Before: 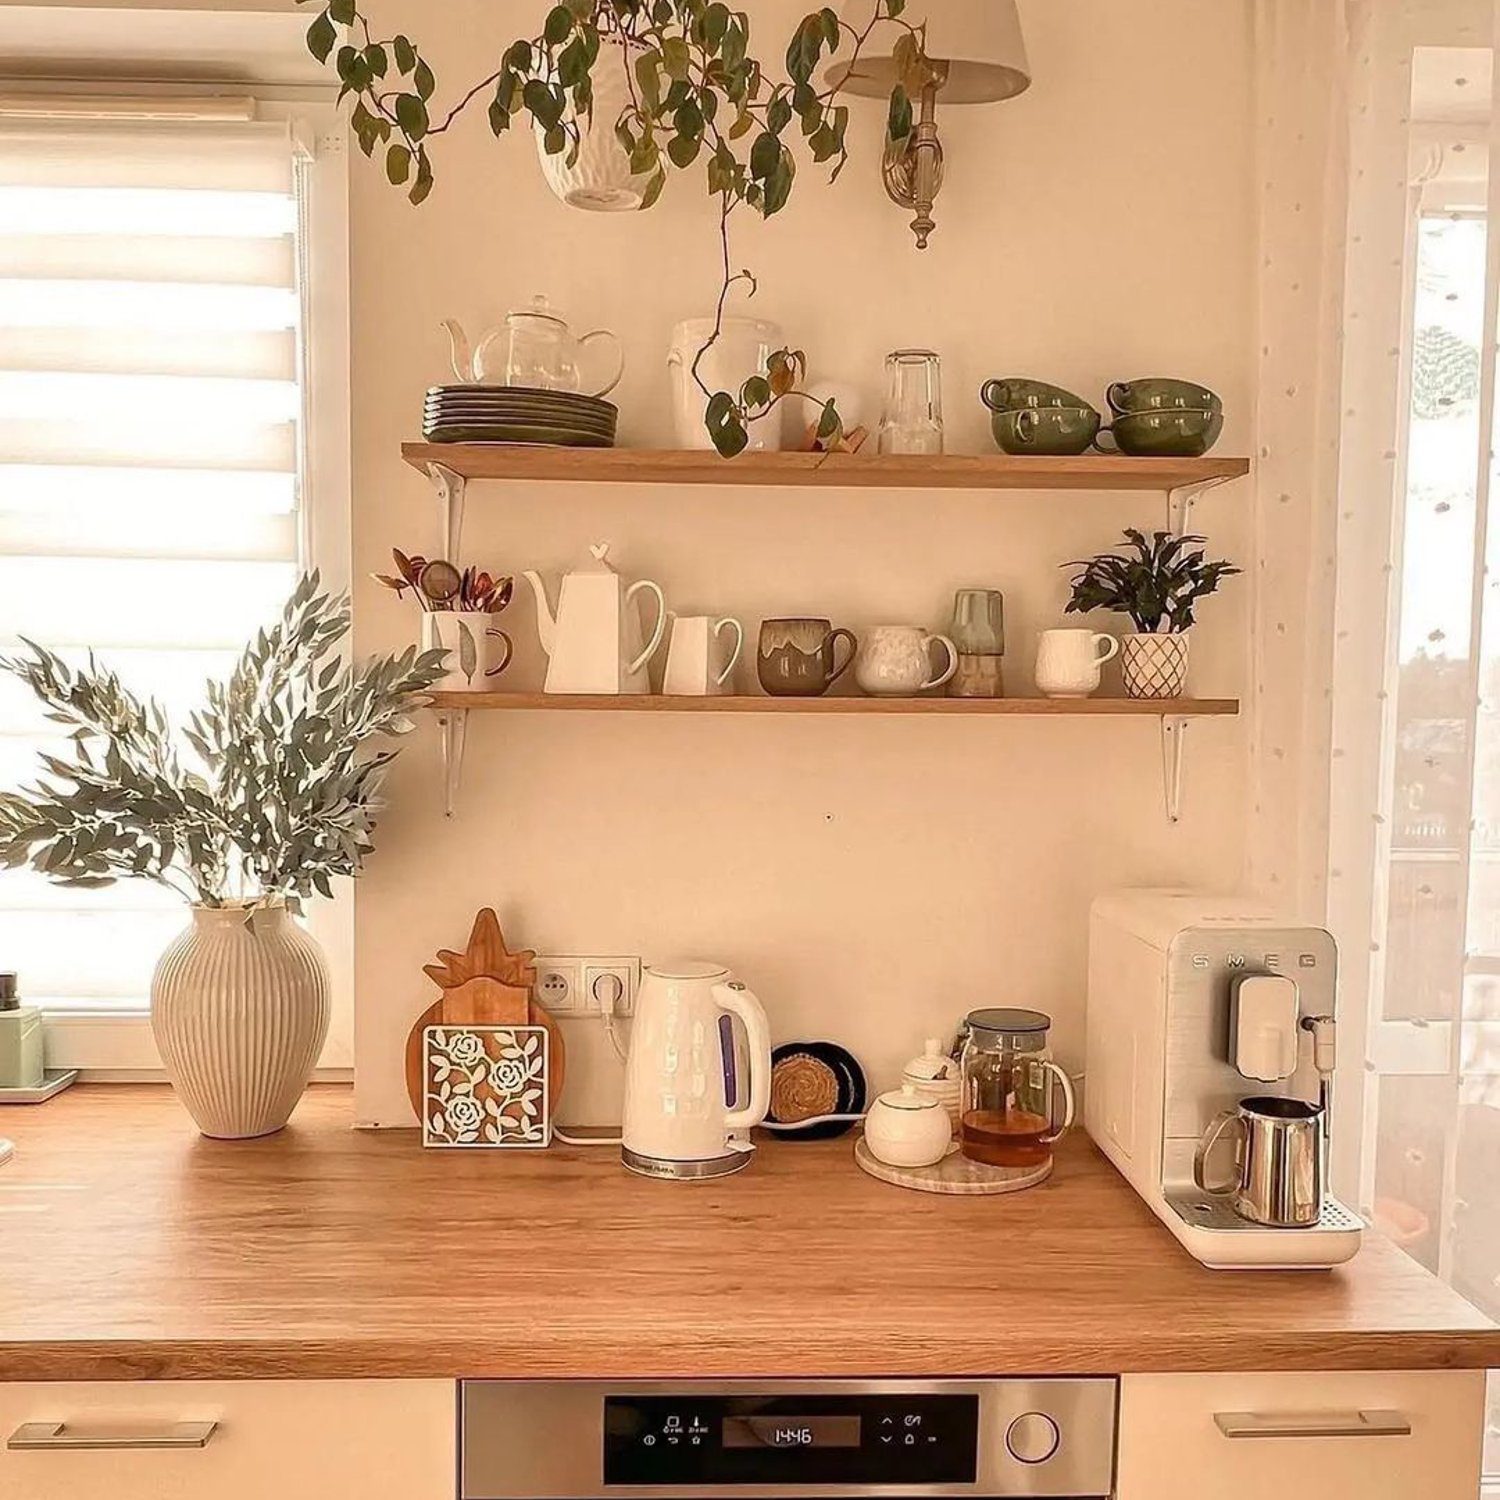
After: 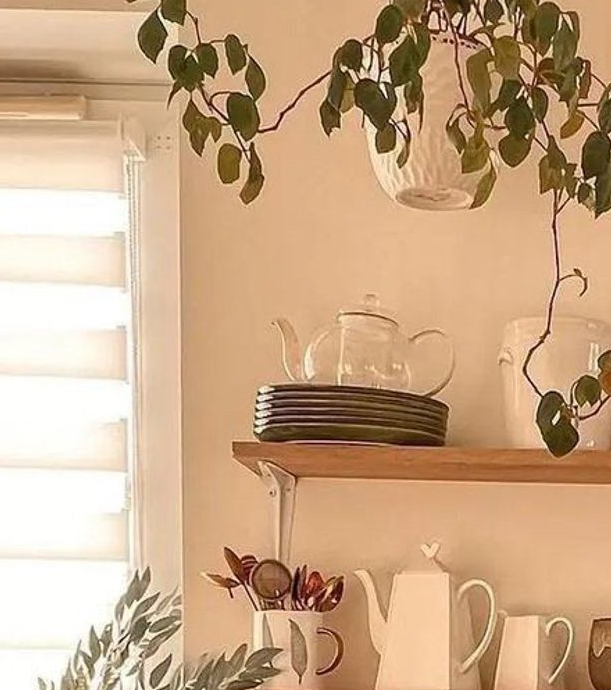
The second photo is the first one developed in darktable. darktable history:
crop and rotate: left 11.284%, top 0.114%, right 47.947%, bottom 53.828%
